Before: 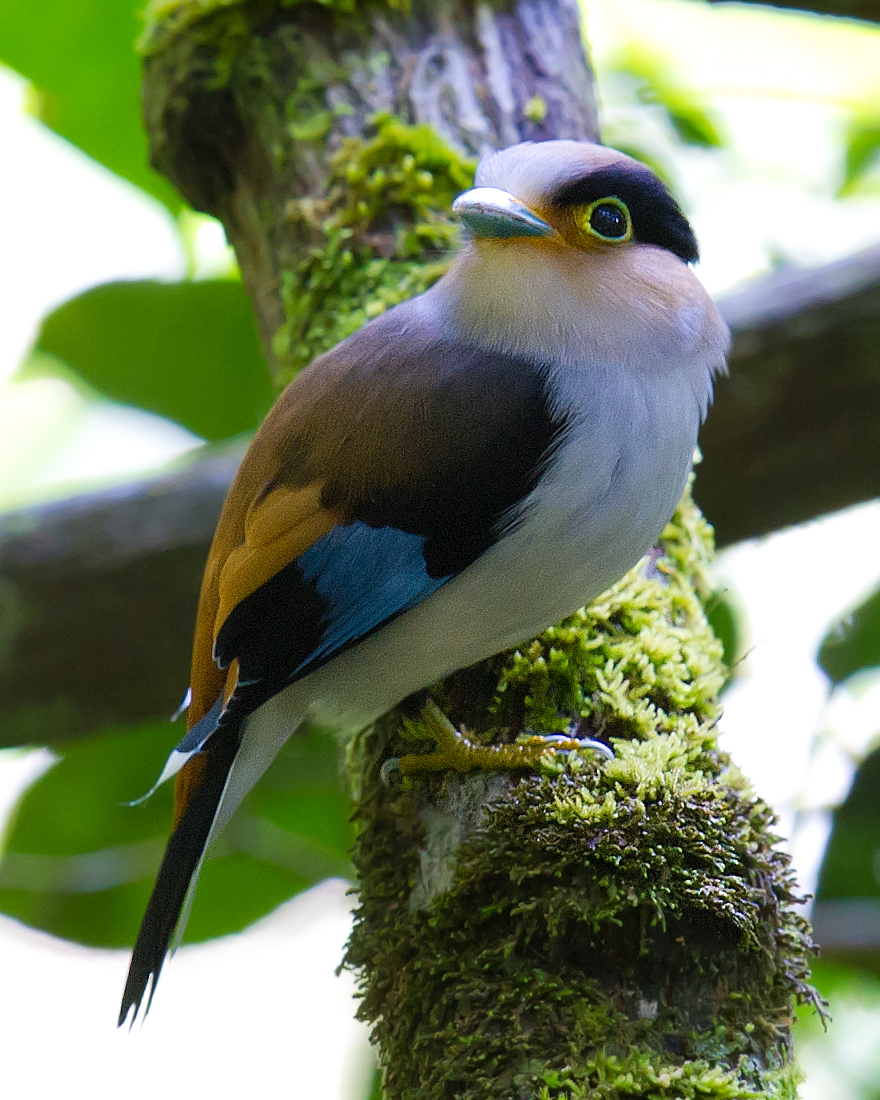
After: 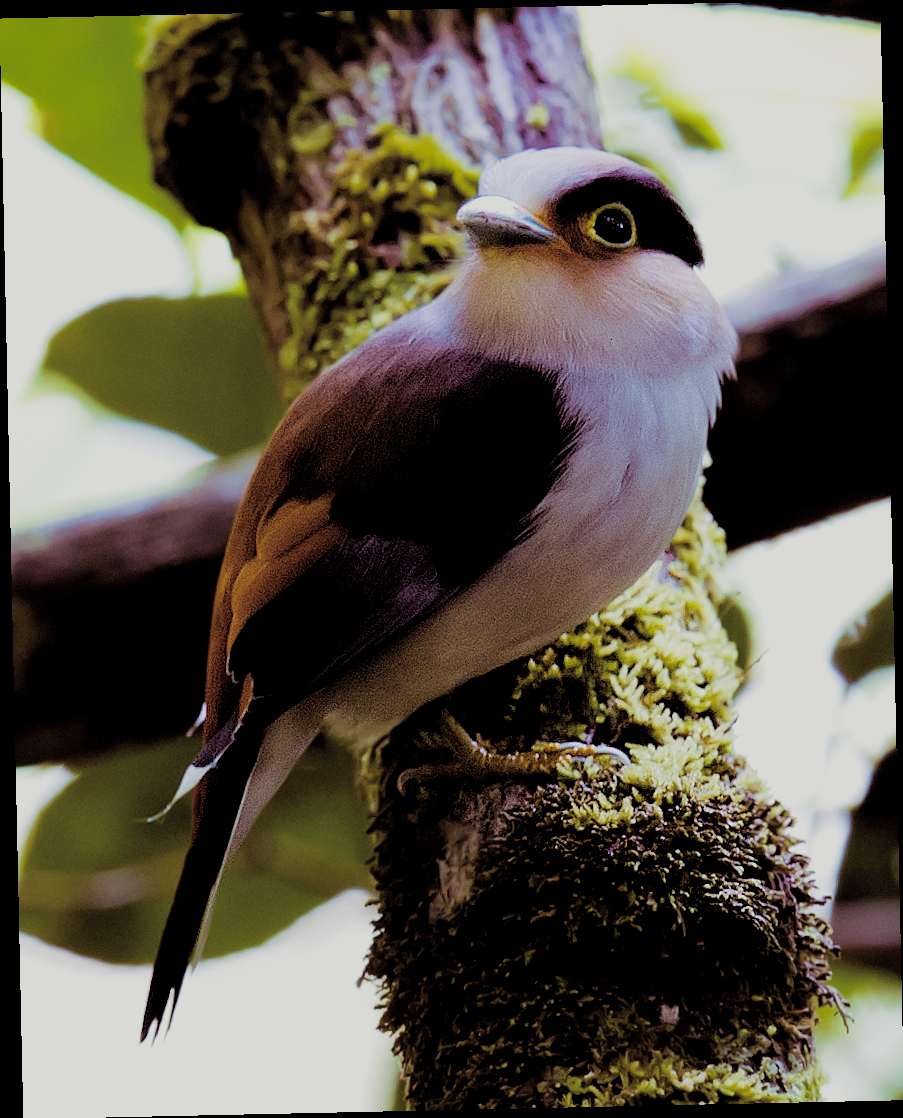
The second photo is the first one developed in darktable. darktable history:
rotate and perspective: rotation -1.24°, automatic cropping off
split-toning: on, module defaults
filmic rgb: black relative exposure -2.85 EV, white relative exposure 4.56 EV, hardness 1.77, contrast 1.25, preserve chrominance no, color science v5 (2021)
